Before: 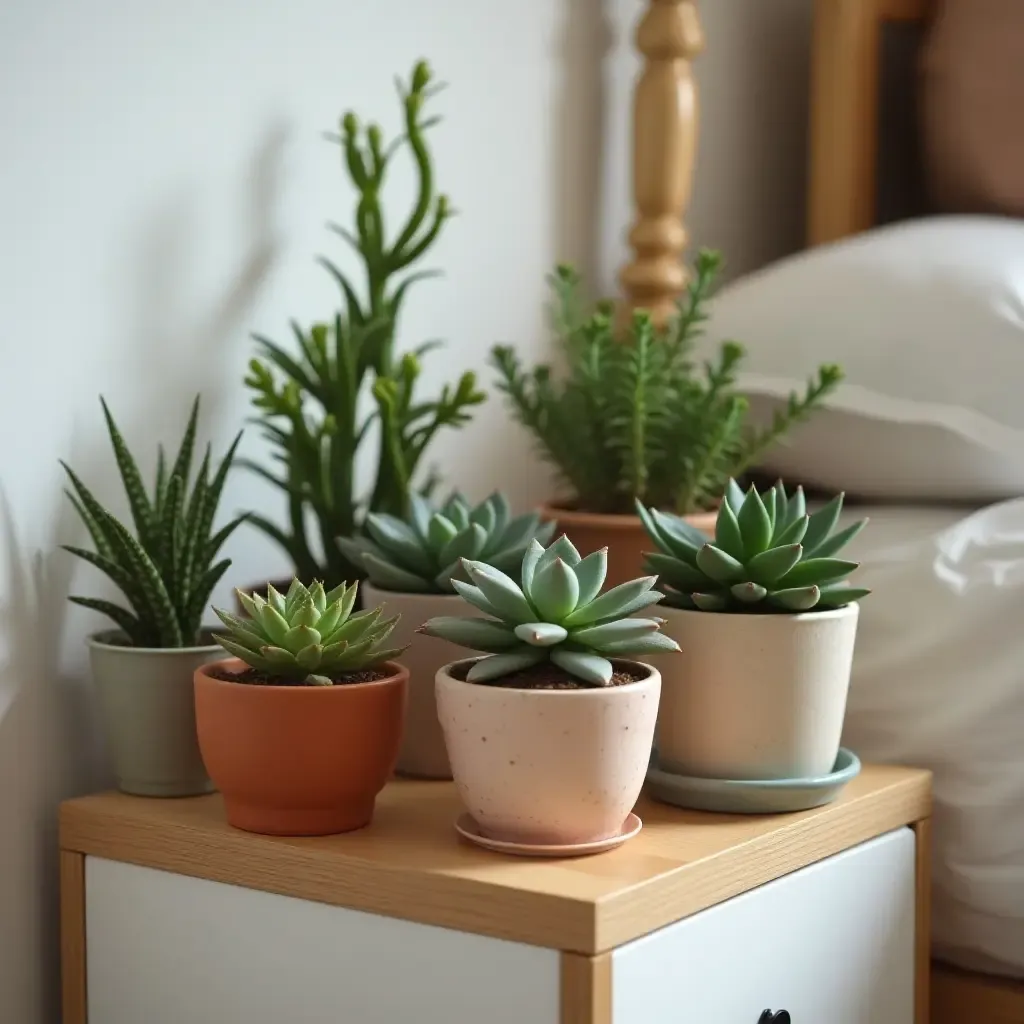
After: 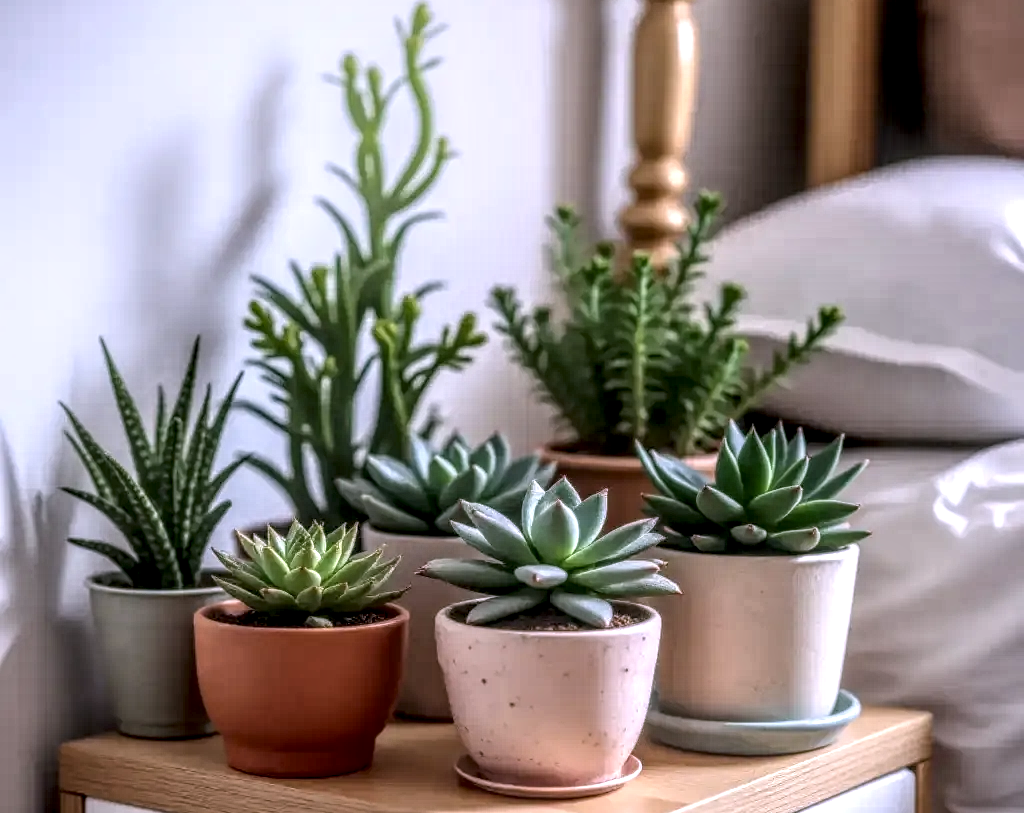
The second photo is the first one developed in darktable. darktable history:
white balance: red 1.042, blue 1.17
crop and rotate: top 5.667%, bottom 14.937%
color balance: mode lift, gamma, gain (sRGB), lift [1, 1, 1.022, 1.026]
local contrast: highlights 0%, shadows 0%, detail 300%, midtone range 0.3
bloom: size 15%, threshold 97%, strength 7%
